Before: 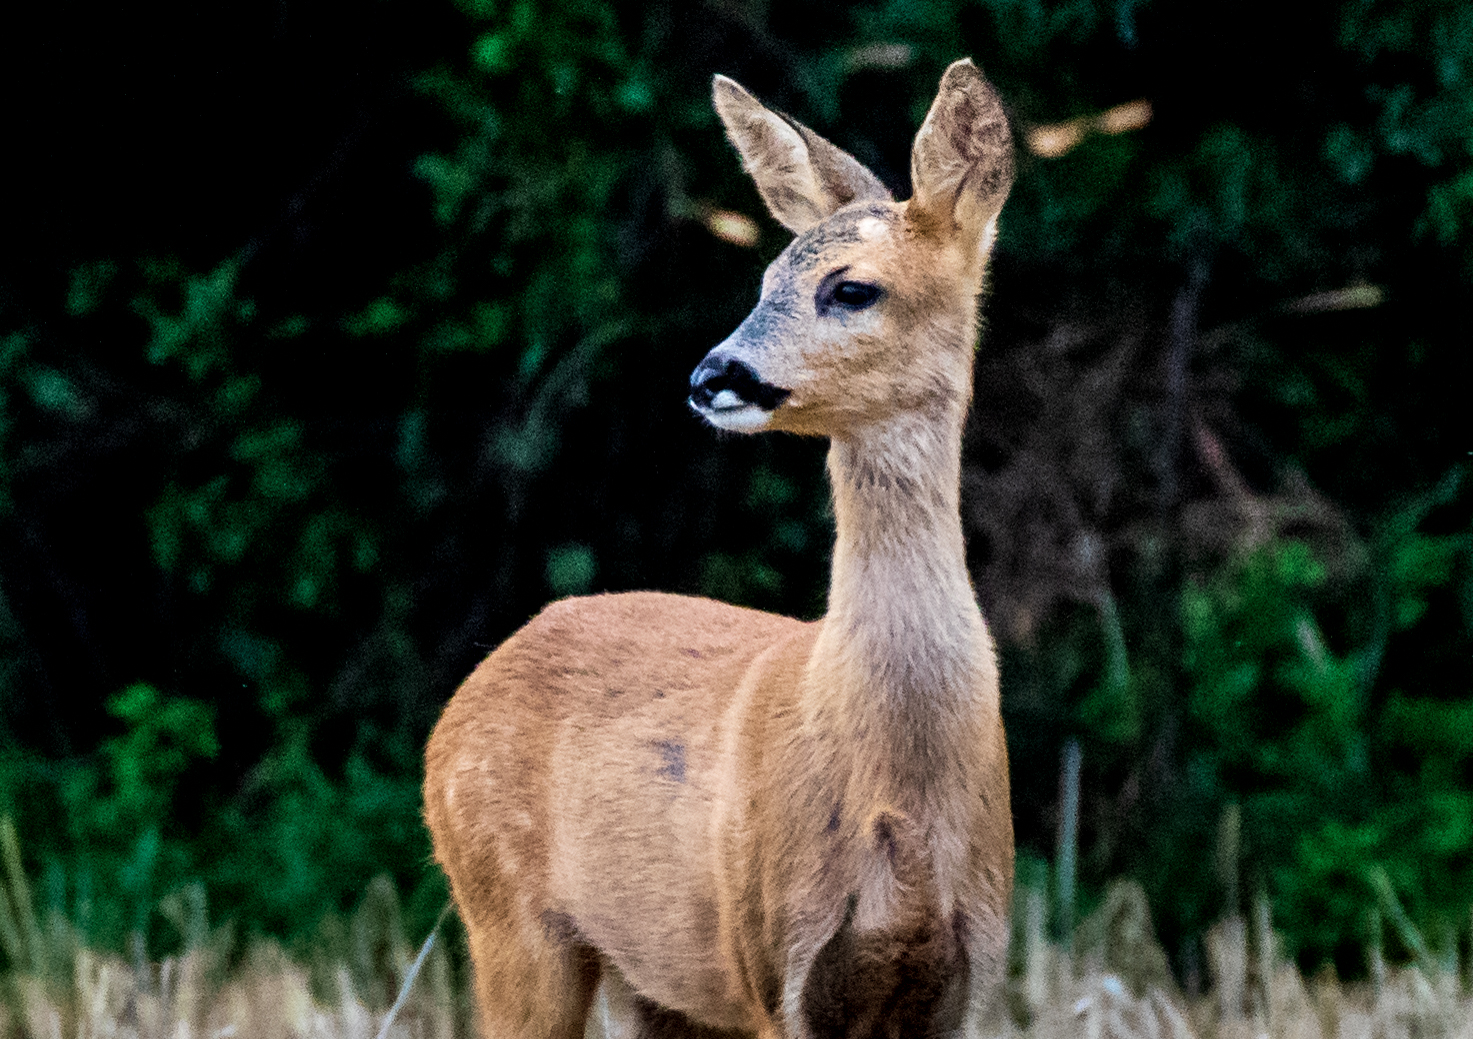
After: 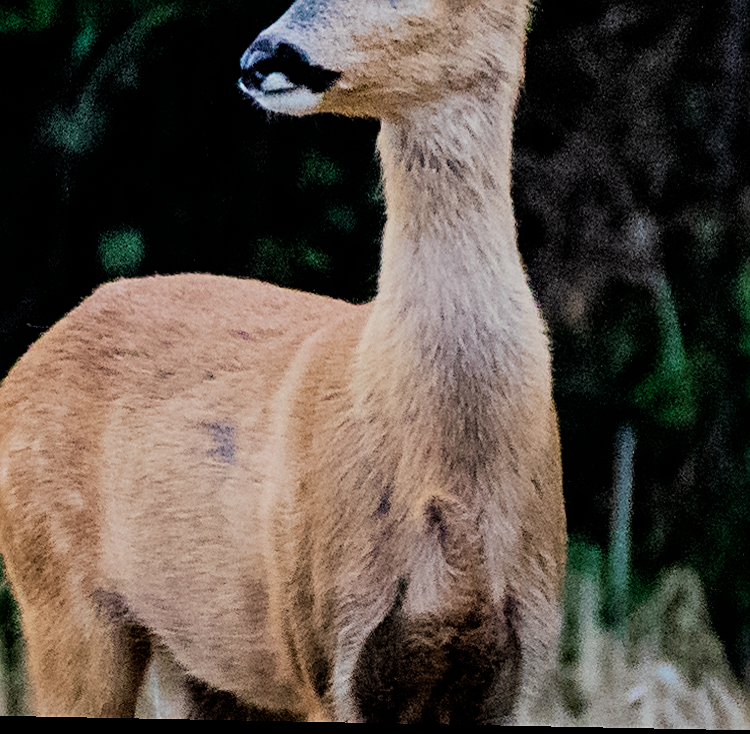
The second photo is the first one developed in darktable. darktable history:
rotate and perspective: lens shift (horizontal) -0.055, automatic cropping off
sharpen: on, module defaults
filmic rgb: black relative exposure -7.65 EV, white relative exposure 4.56 EV, hardness 3.61
crop and rotate: left 29.237%, top 31.152%, right 19.807%
